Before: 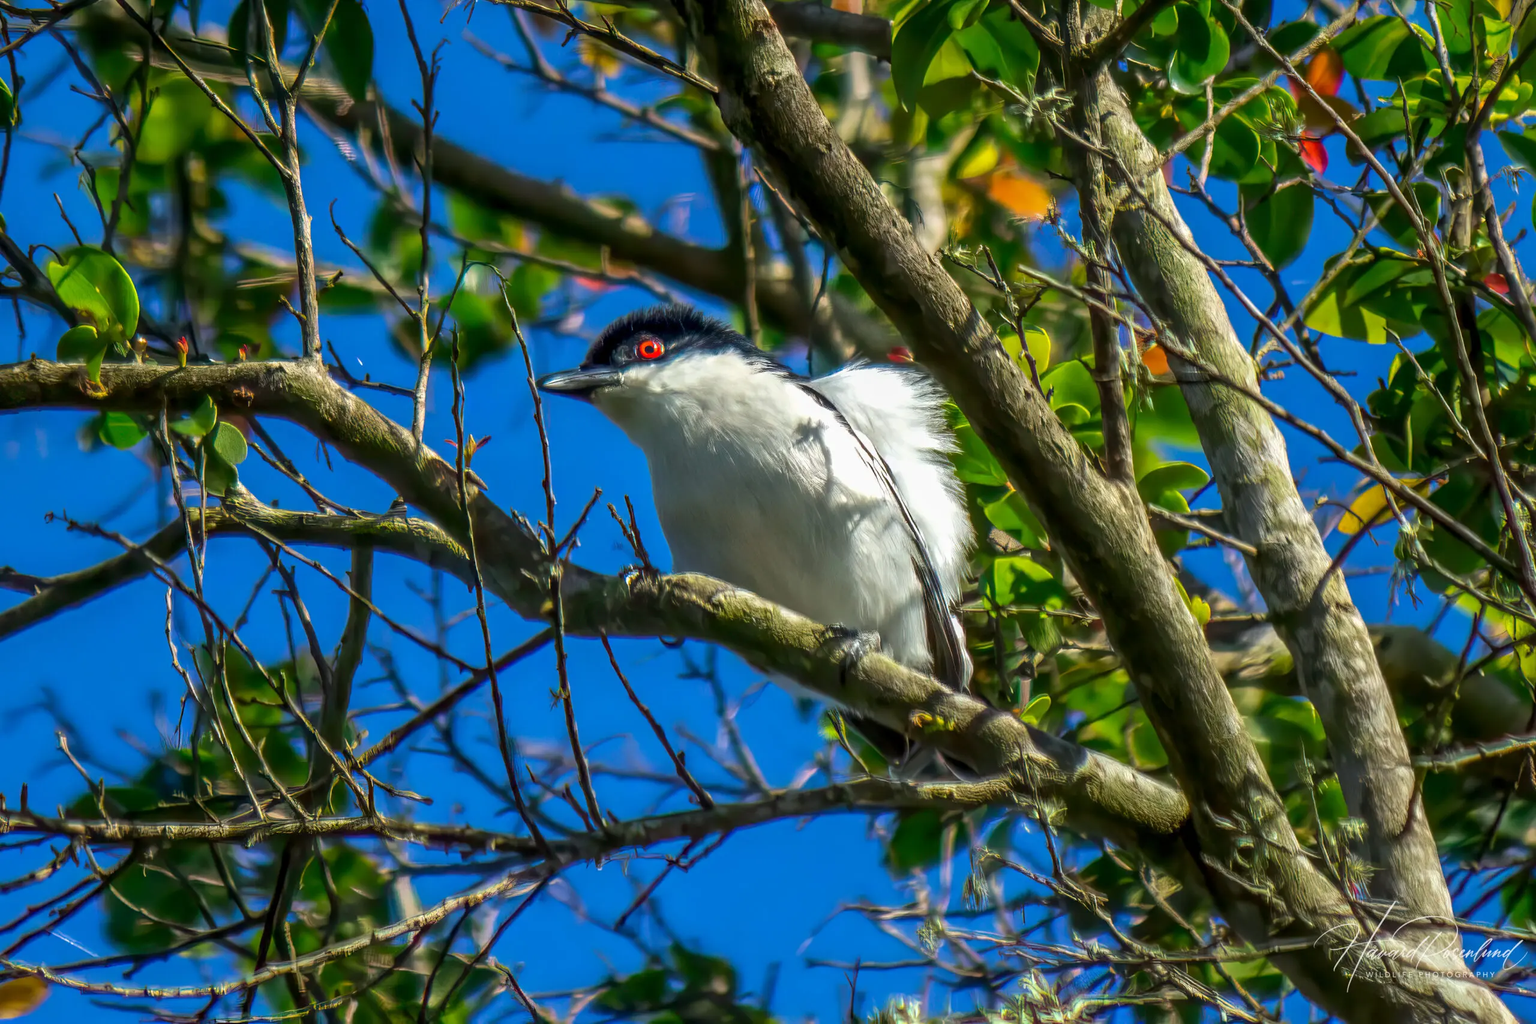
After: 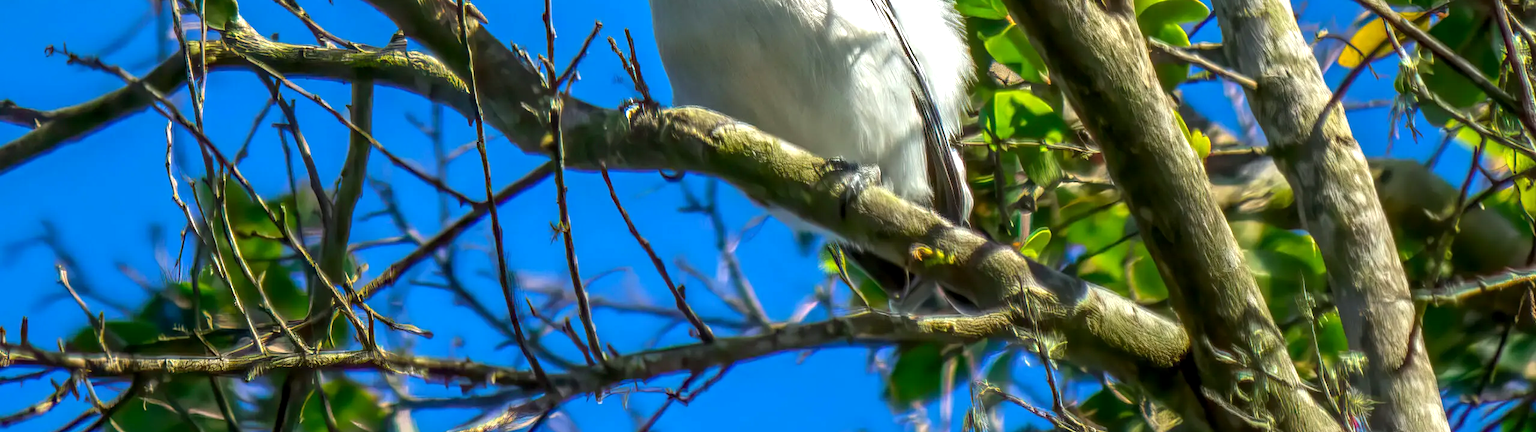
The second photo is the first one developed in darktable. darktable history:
crop: top 45.619%, bottom 12.125%
exposure: black level correction 0.001, exposure 0.498 EV, compensate highlight preservation false
